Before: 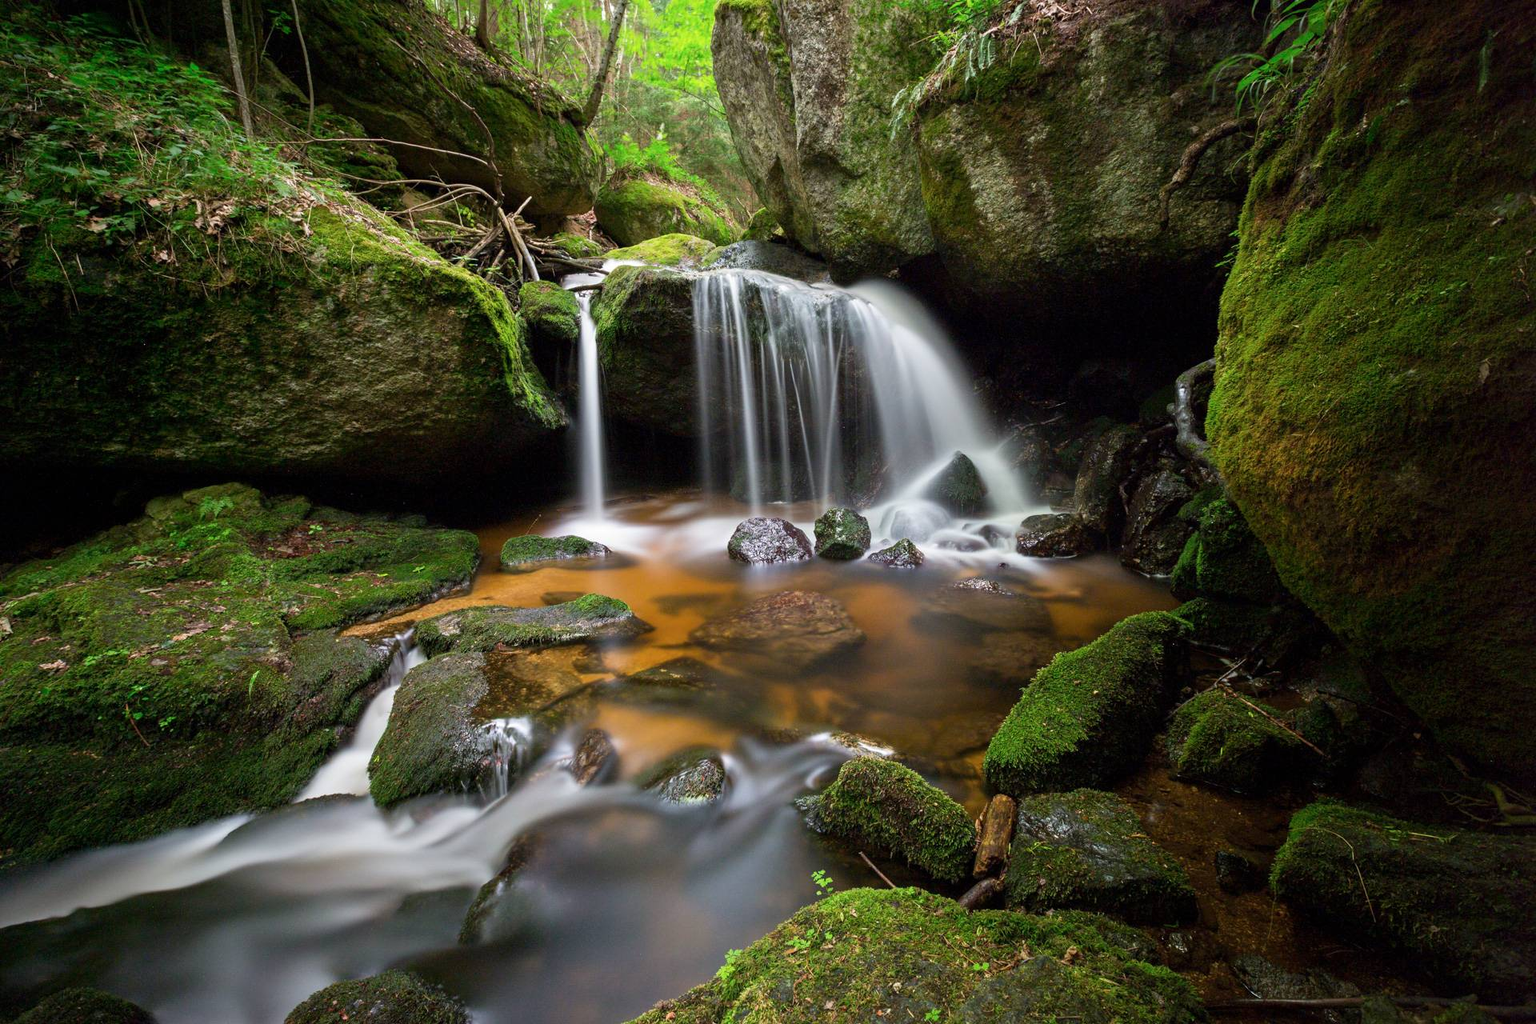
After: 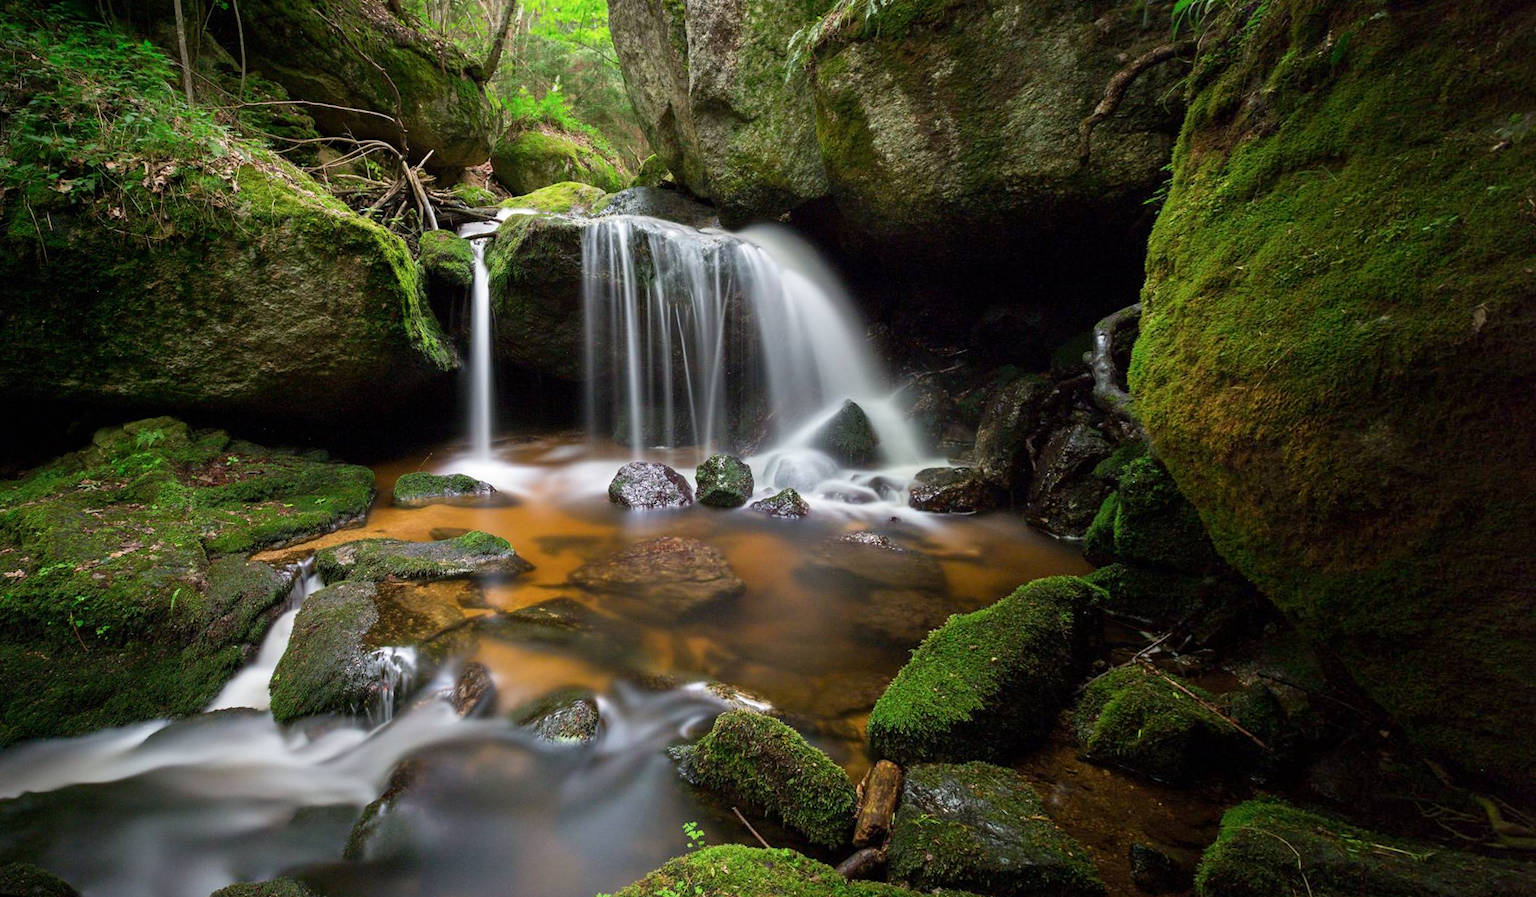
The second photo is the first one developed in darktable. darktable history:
rotate and perspective: rotation 1.69°, lens shift (vertical) -0.023, lens shift (horizontal) -0.291, crop left 0.025, crop right 0.988, crop top 0.092, crop bottom 0.842
tone equalizer: on, module defaults
